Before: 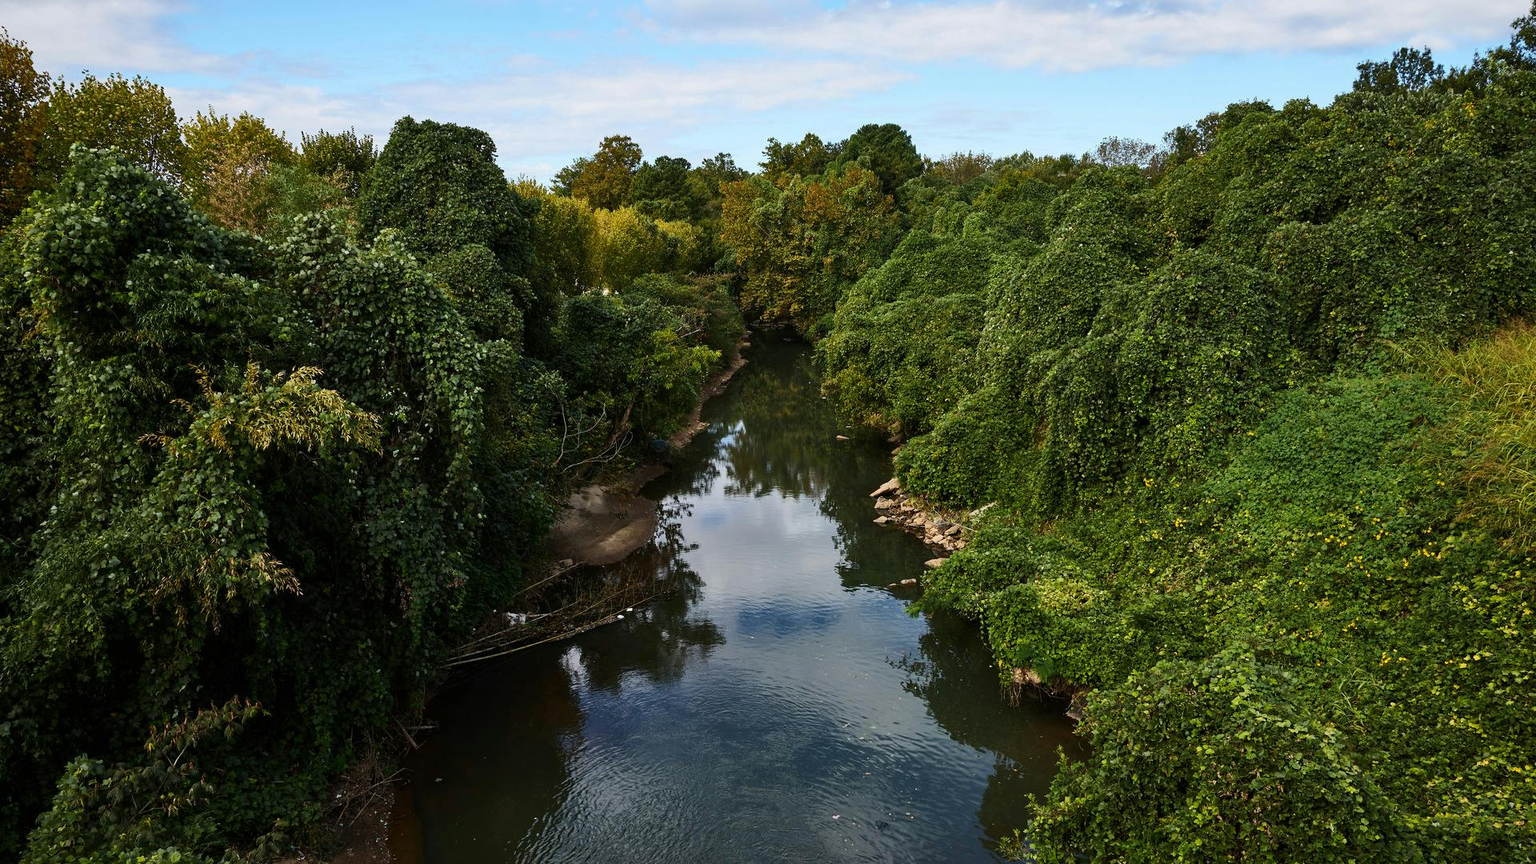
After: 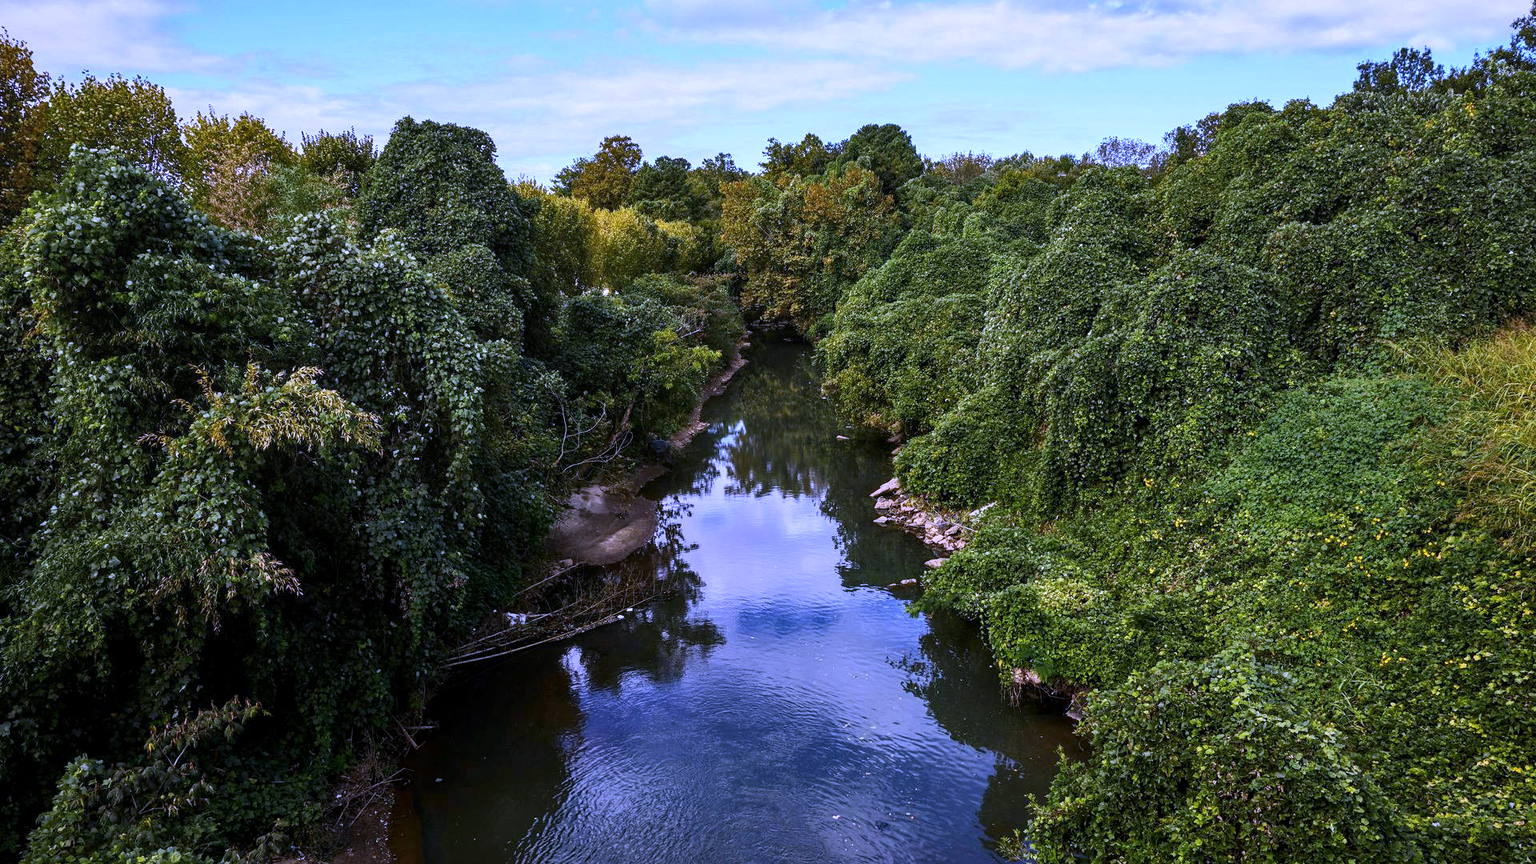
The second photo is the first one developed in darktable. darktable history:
local contrast: on, module defaults
exposure: exposure 0.127 EV
white balance: red 0.98, blue 1.61
